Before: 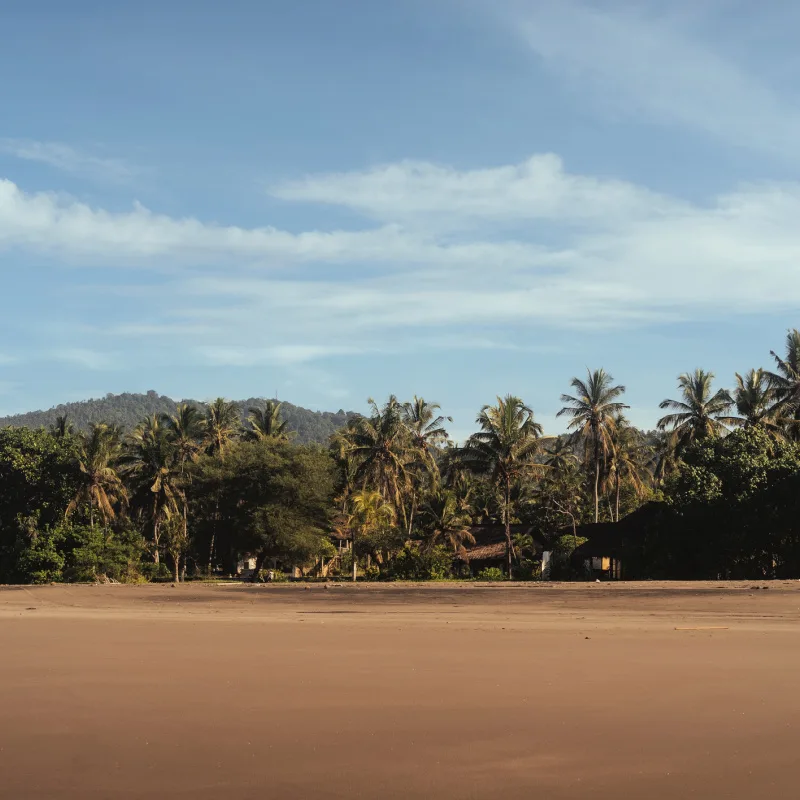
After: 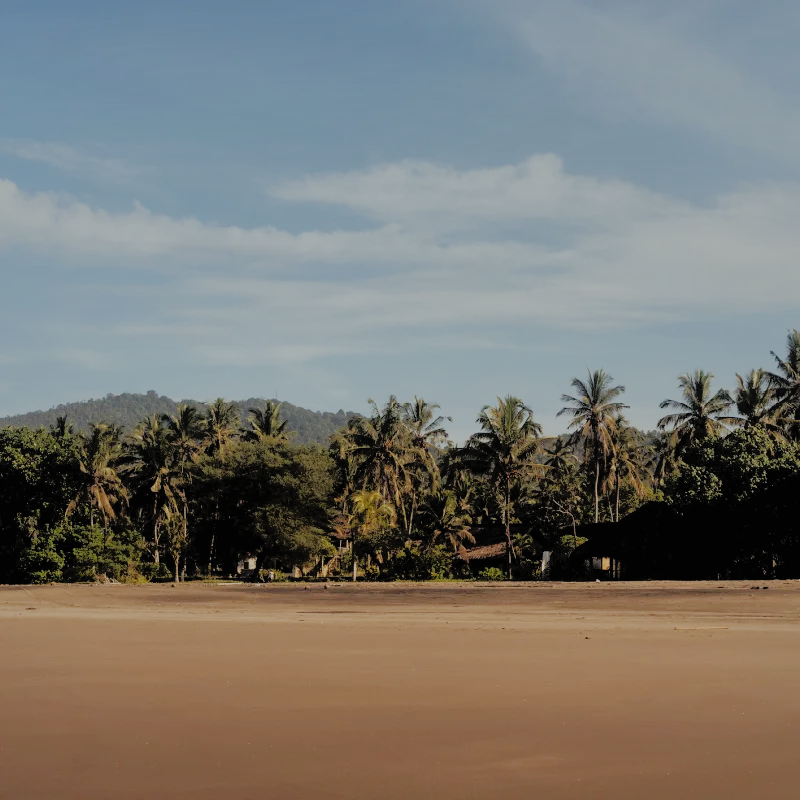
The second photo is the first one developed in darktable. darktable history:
tone equalizer: -8 EV -1.88 EV, -7 EV -1.18 EV, -6 EV -1.6 EV, edges refinement/feathering 500, mask exposure compensation -1.57 EV, preserve details no
filmic rgb: black relative exposure -7.65 EV, white relative exposure 4.56 EV, hardness 3.61, contrast 0.989, preserve chrominance no, color science v5 (2021), contrast in shadows safe, contrast in highlights safe
shadows and highlights: shadows 40.19, highlights -59.81
